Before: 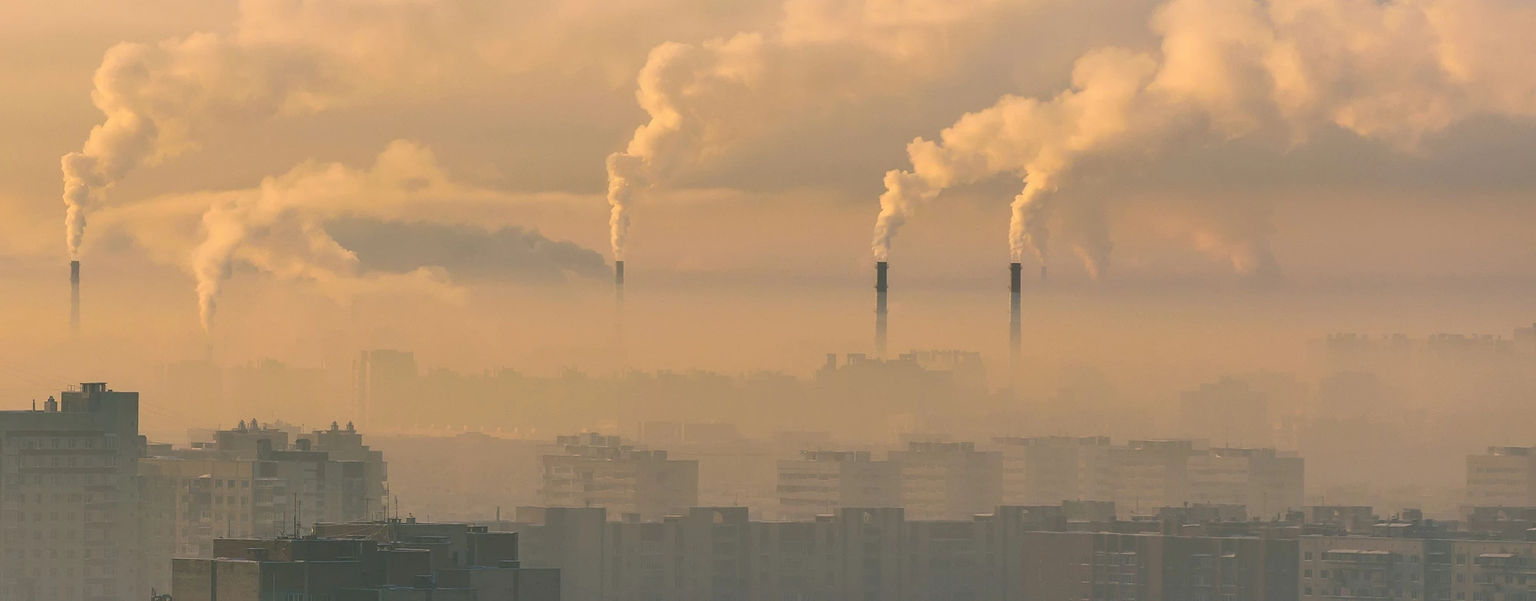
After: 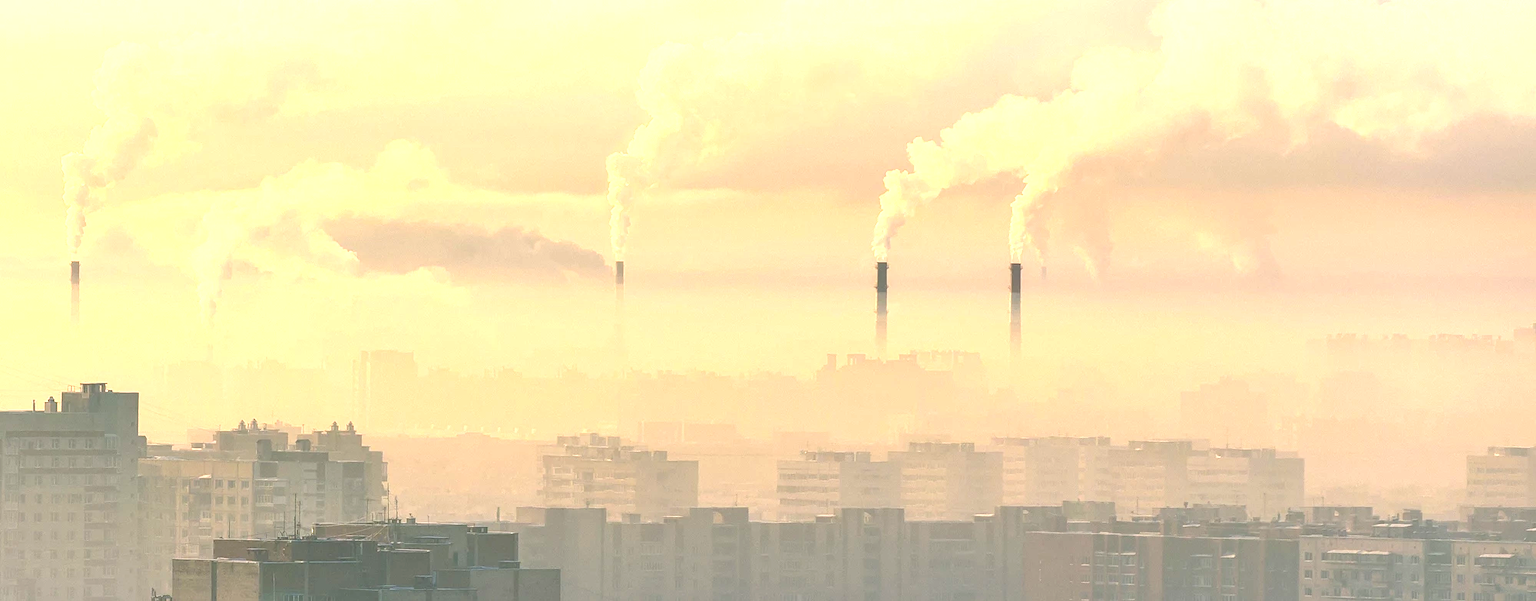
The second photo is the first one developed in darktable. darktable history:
local contrast: on, module defaults
exposure: black level correction 0, exposure 1.45 EV, compensate exposure bias true, compensate highlight preservation false
